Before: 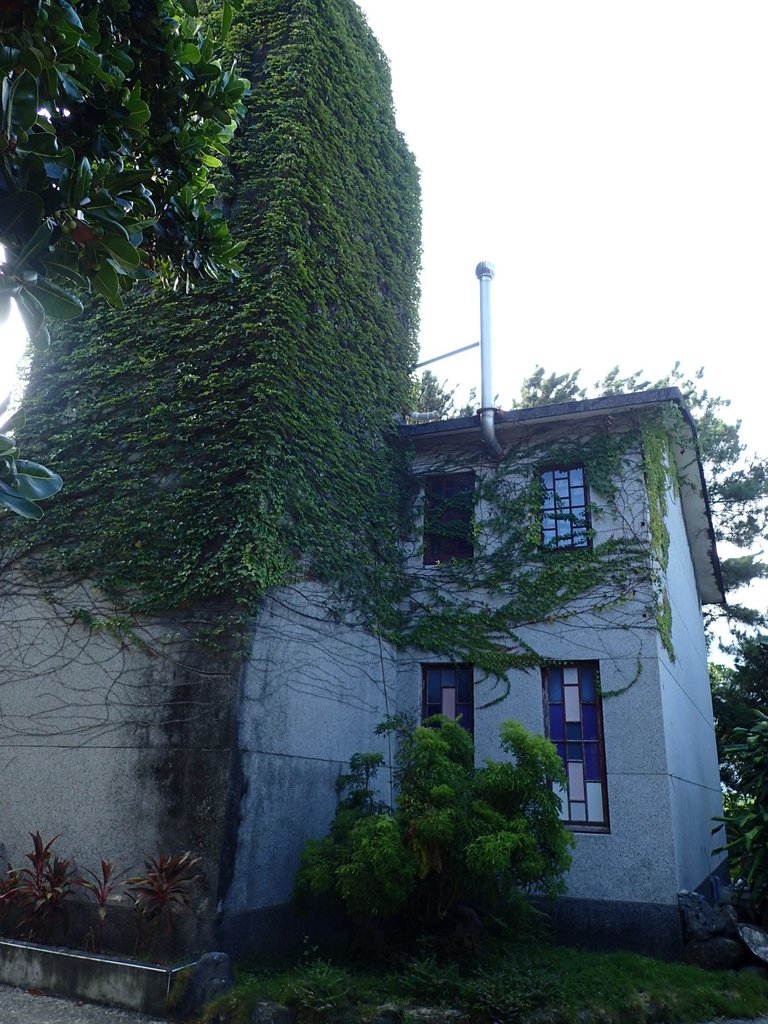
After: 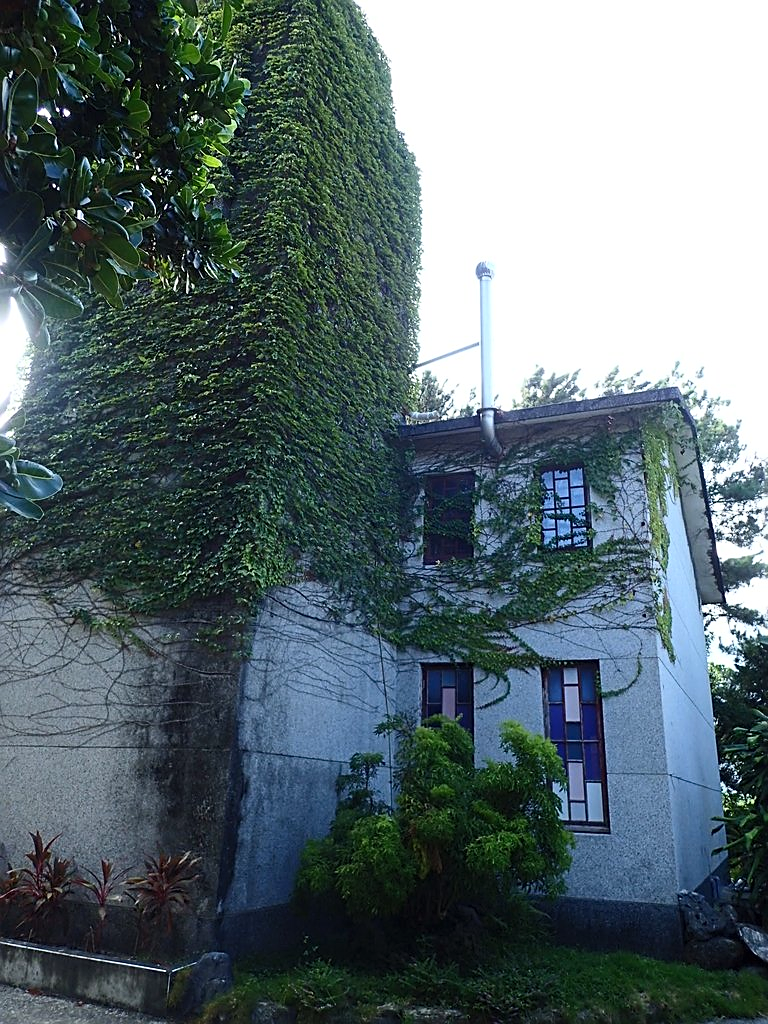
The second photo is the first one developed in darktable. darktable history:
contrast brightness saturation: contrast 0.199, brightness 0.142, saturation 0.139
sharpen: on, module defaults
